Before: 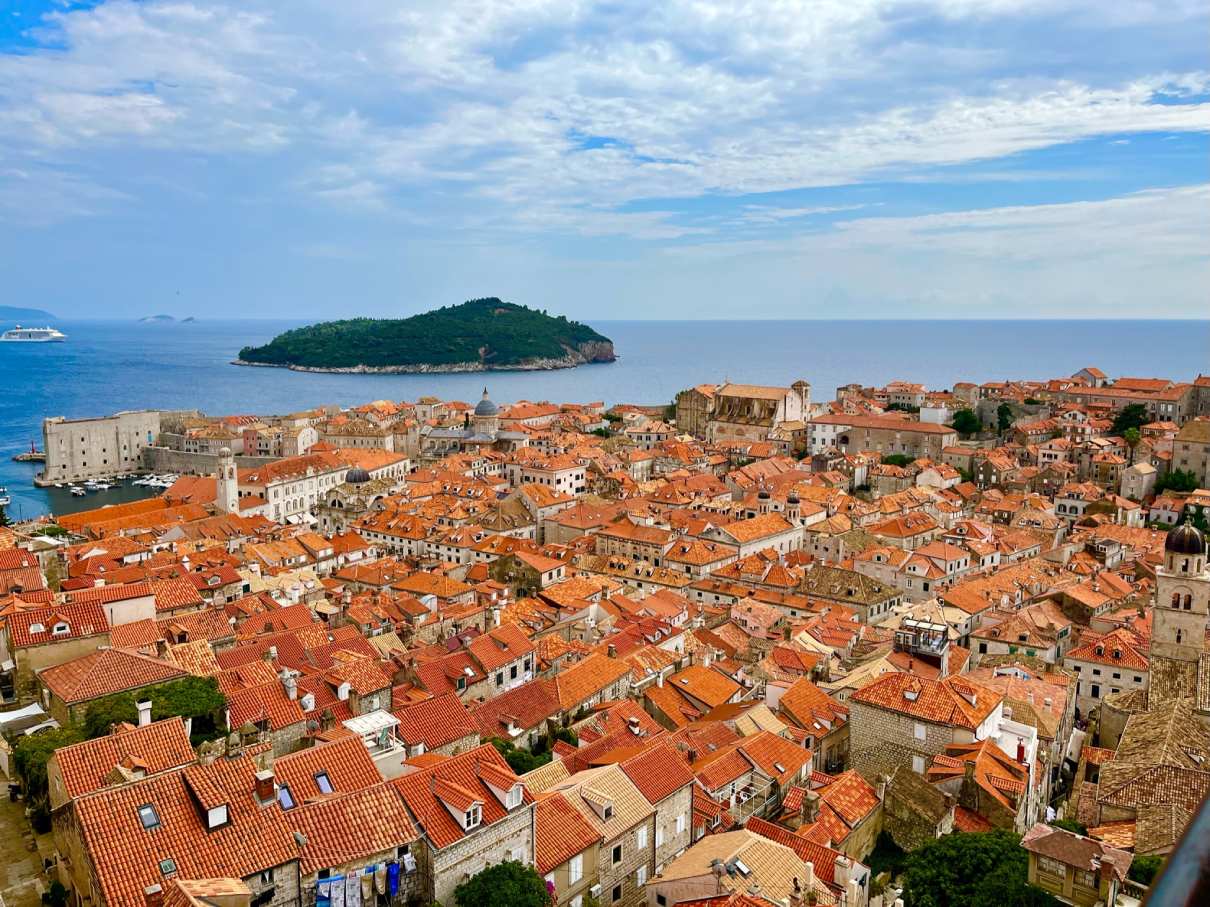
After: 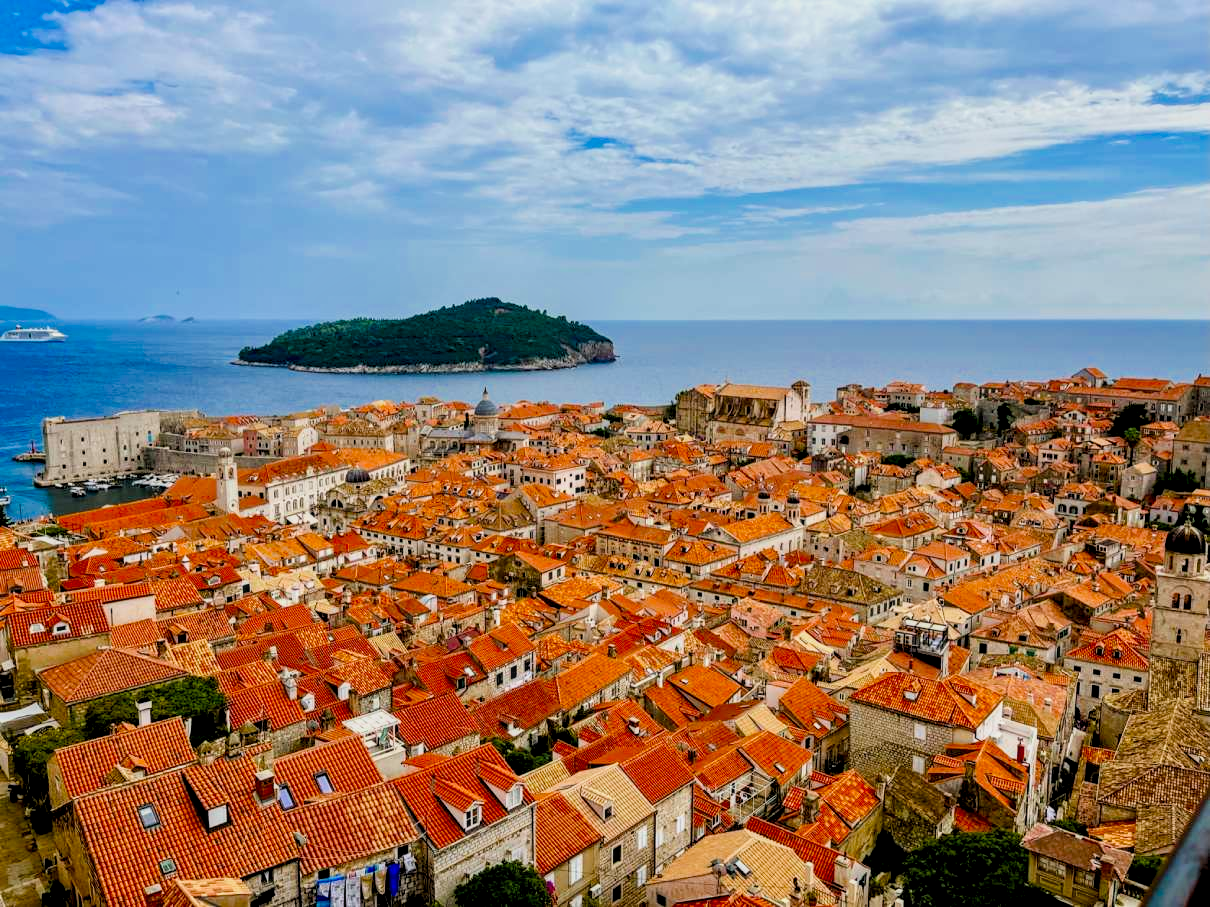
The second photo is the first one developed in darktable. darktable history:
filmic rgb: black relative exposure -7.75 EV, white relative exposure 4.4 EV, threshold 3 EV, target black luminance 0%, hardness 3.76, latitude 50.51%, contrast 1.074, highlights saturation mix 10%, shadows ↔ highlights balance -0.22%, color science v4 (2020), enable highlight reconstruction true
local contrast: detail 130%
